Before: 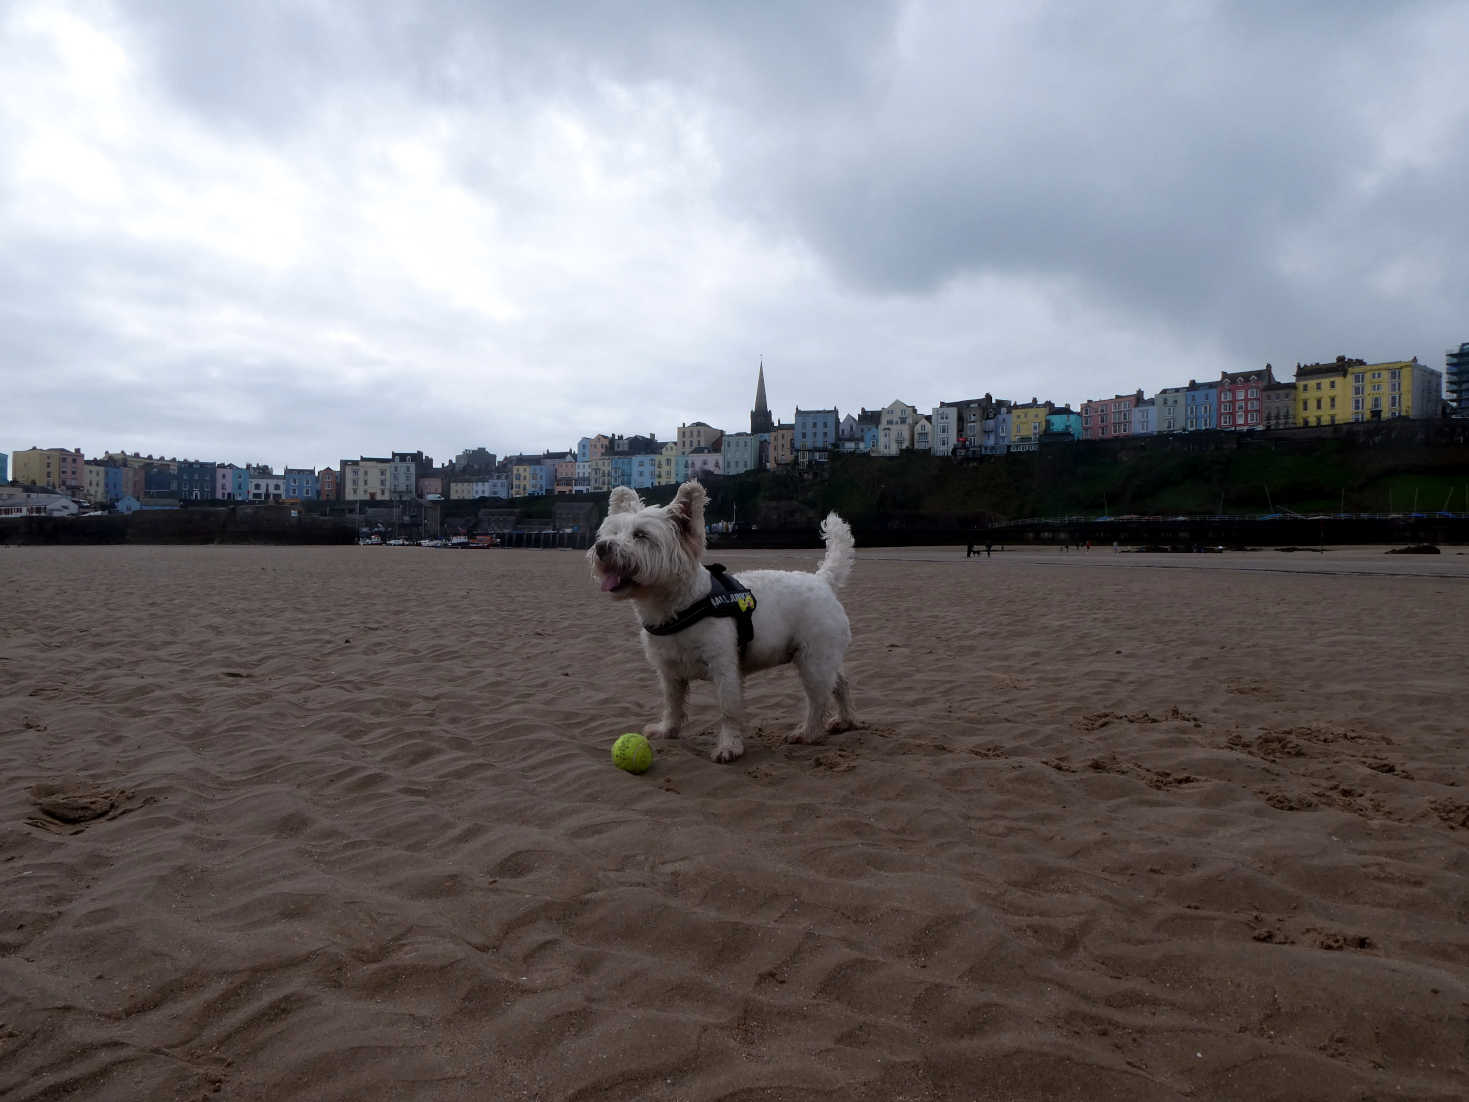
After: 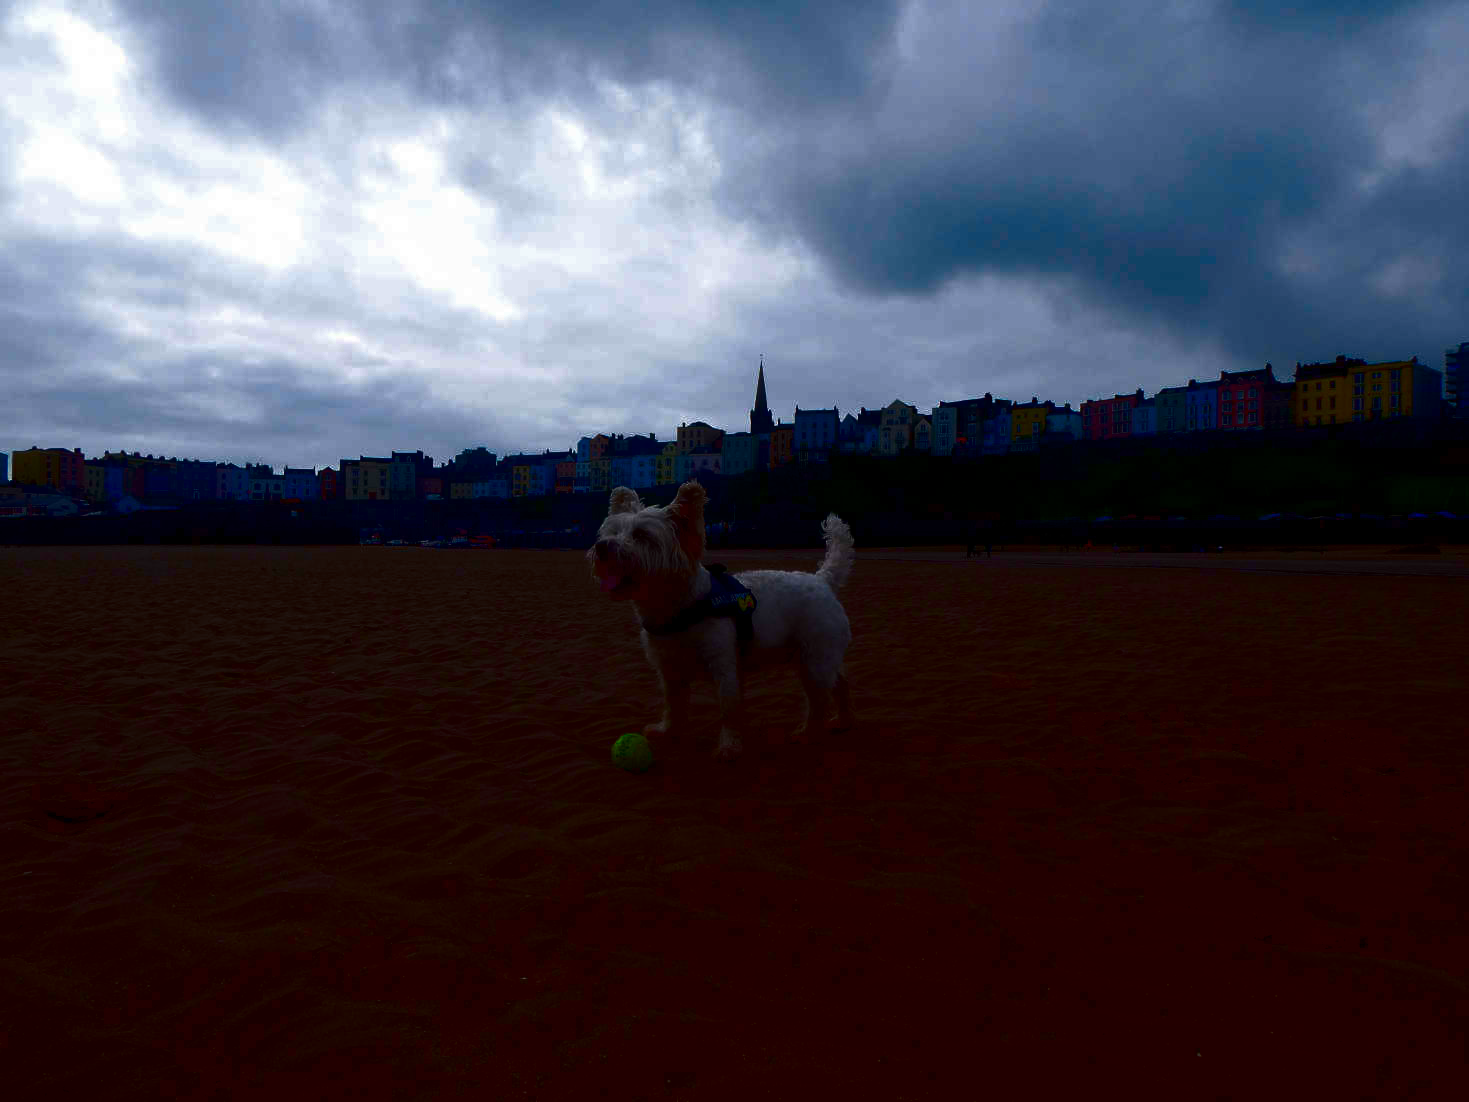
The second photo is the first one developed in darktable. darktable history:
contrast brightness saturation: brightness -0.993, saturation 0.984
